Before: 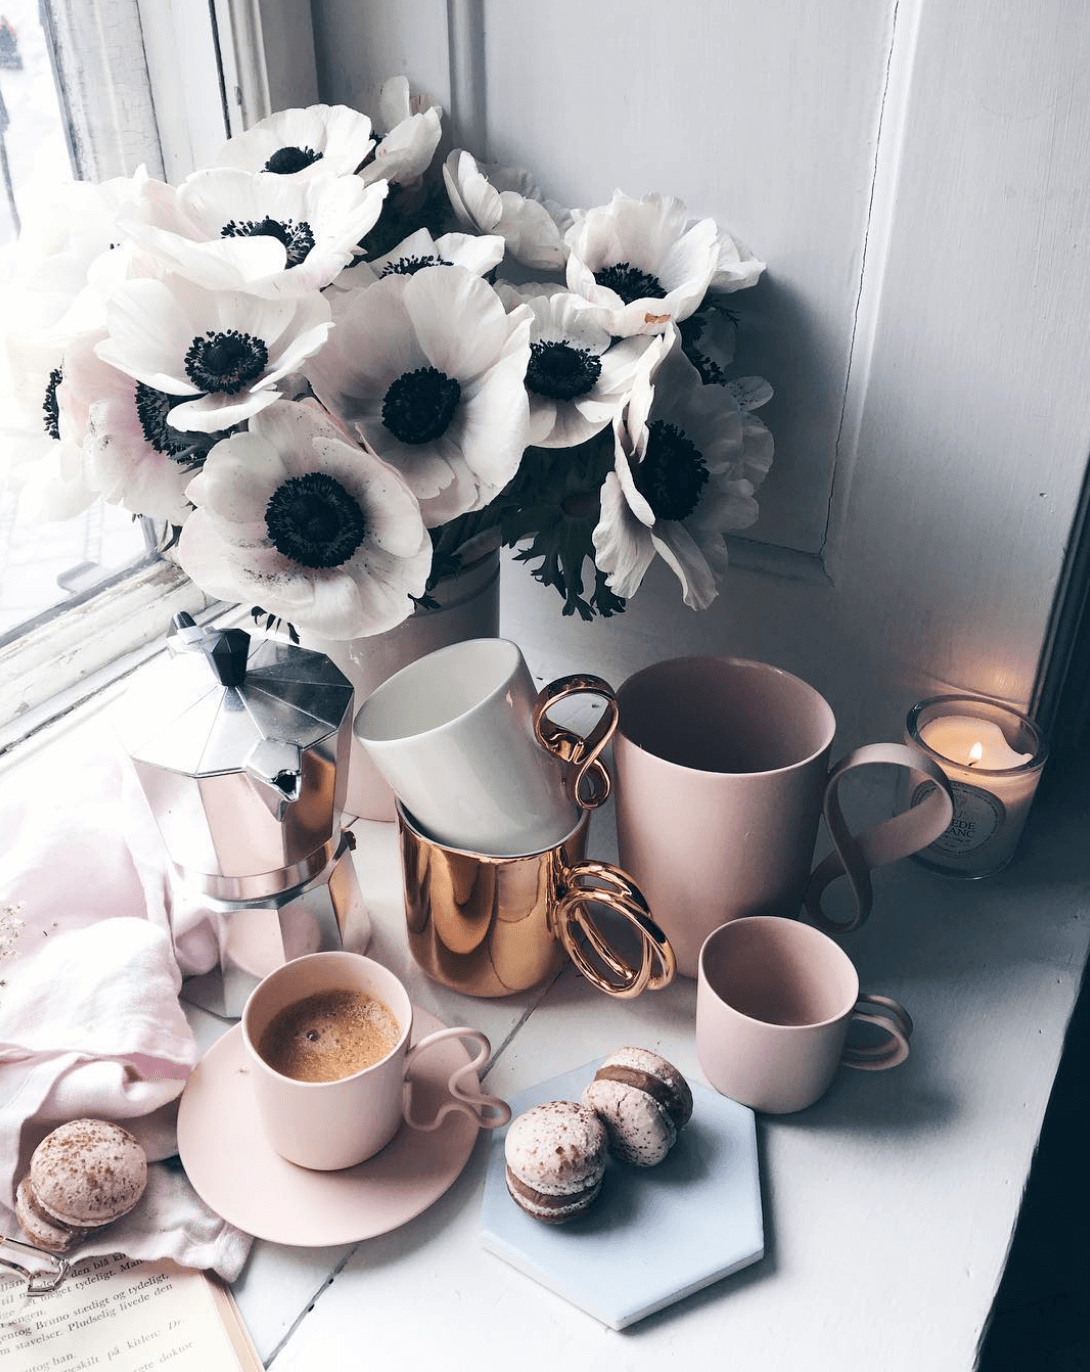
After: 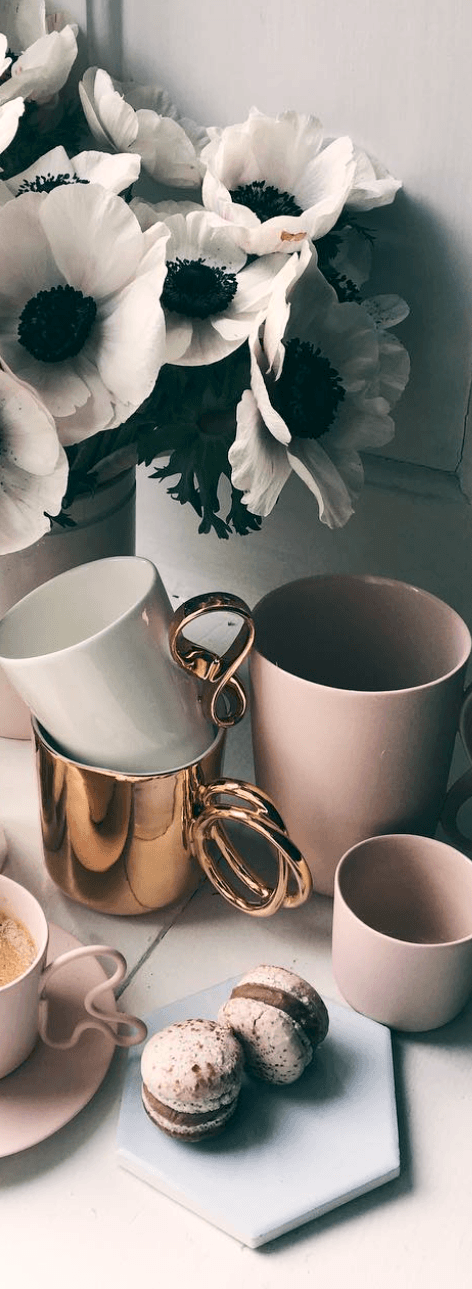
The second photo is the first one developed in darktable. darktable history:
crop: left 33.452%, top 6.025%, right 23.155%
color correction: highlights a* 4.02, highlights b* 4.98, shadows a* -7.55, shadows b* 4.98
